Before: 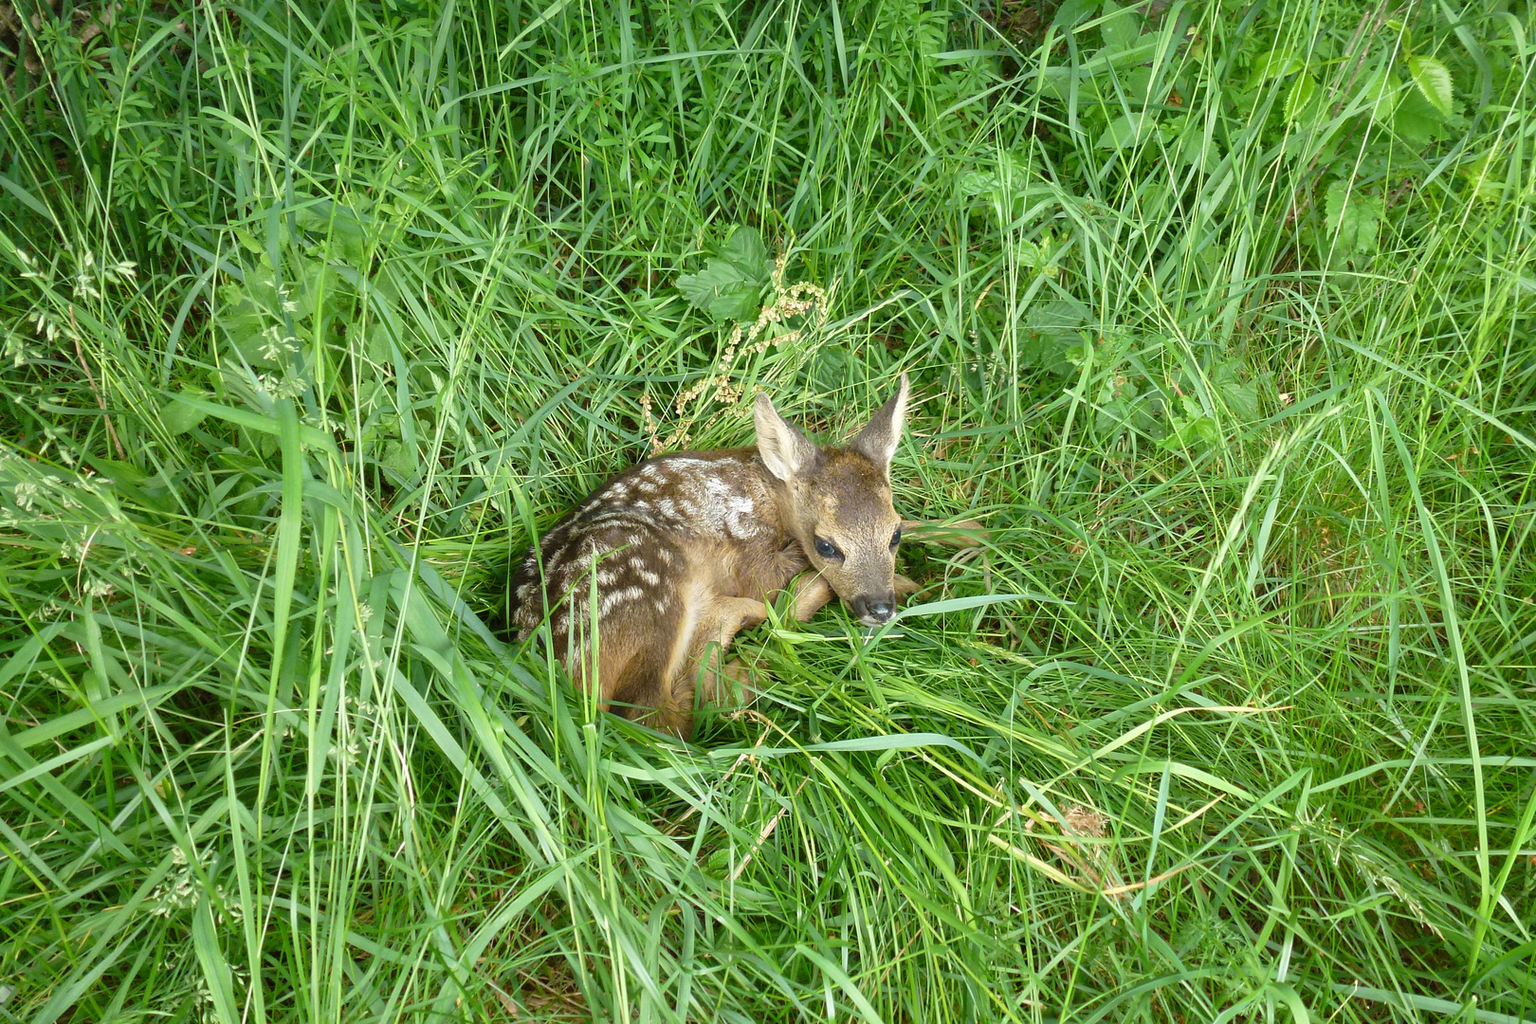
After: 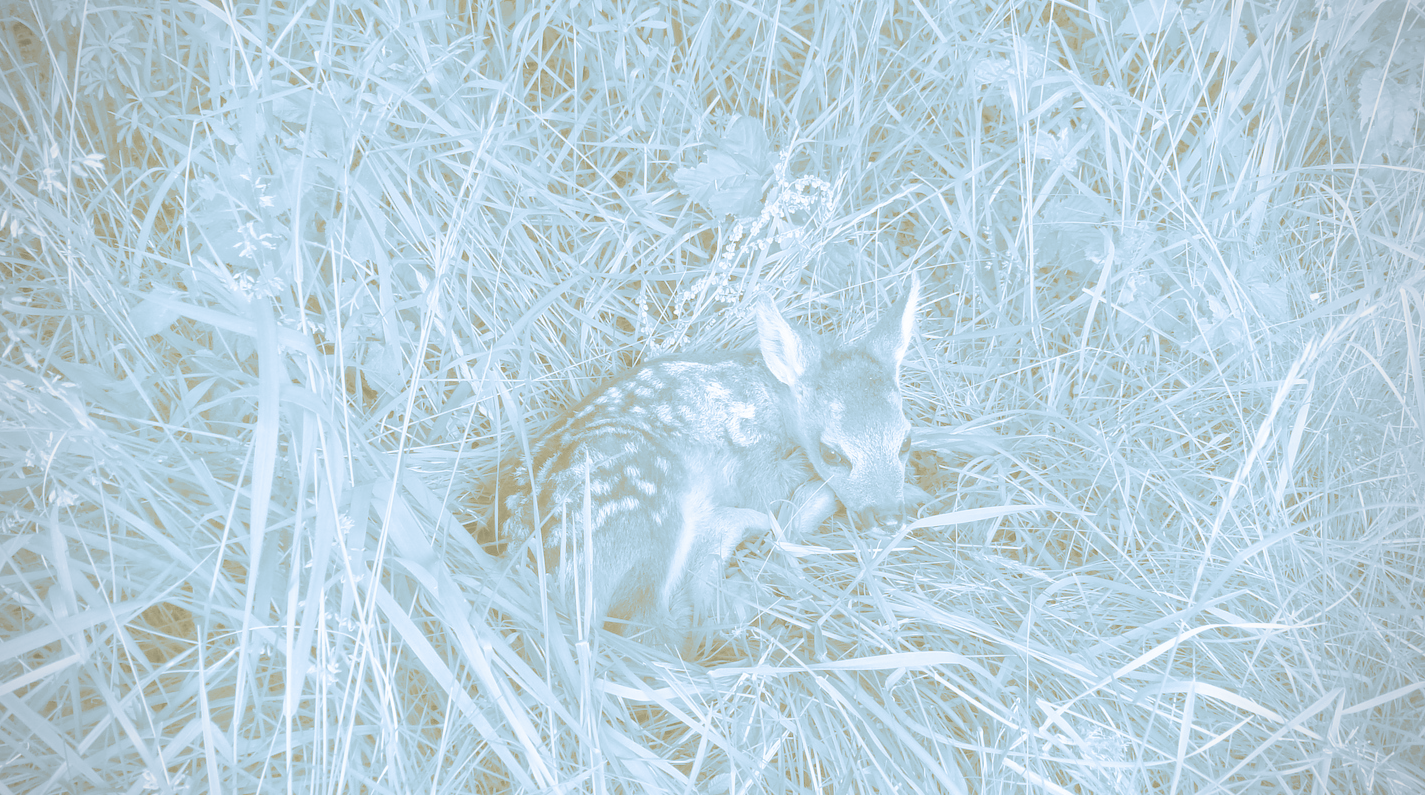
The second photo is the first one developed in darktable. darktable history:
colorize: hue 43.2°, saturation 40%, version 1
white balance: red 1.138, green 0.996, blue 0.812
crop and rotate: left 2.425%, top 11.305%, right 9.6%, bottom 15.08%
split-toning: shadows › hue 351.18°, shadows › saturation 0.86, highlights › hue 218.82°, highlights › saturation 0.73, balance -19.167
tone equalizer: -8 EV 0.25 EV, -7 EV 0.417 EV, -6 EV 0.417 EV, -5 EV 0.25 EV, -3 EV -0.25 EV, -2 EV -0.417 EV, -1 EV -0.417 EV, +0 EV -0.25 EV, edges refinement/feathering 500, mask exposure compensation -1.57 EV, preserve details guided filter
tone curve: curves: ch0 [(0, 0.009) (0.037, 0.035) (0.131, 0.126) (0.275, 0.28) (0.476, 0.514) (0.617, 0.667) (0.704, 0.759) (0.813, 0.863) (0.911, 0.931) (0.997, 1)]; ch1 [(0, 0) (0.318, 0.271) (0.444, 0.438) (0.493, 0.496) (0.508, 0.5) (0.534, 0.535) (0.57, 0.582) (0.65, 0.664) (0.746, 0.764) (1, 1)]; ch2 [(0, 0) (0.246, 0.24) (0.36, 0.381) (0.415, 0.434) (0.476, 0.492) (0.502, 0.499) (0.522, 0.518) (0.533, 0.534) (0.586, 0.598) (0.634, 0.643) (0.706, 0.717) (0.853, 0.83) (1, 0.951)], color space Lab, independent channels, preserve colors none
vignetting: fall-off radius 60.92%
contrast brightness saturation: brightness 0.15
